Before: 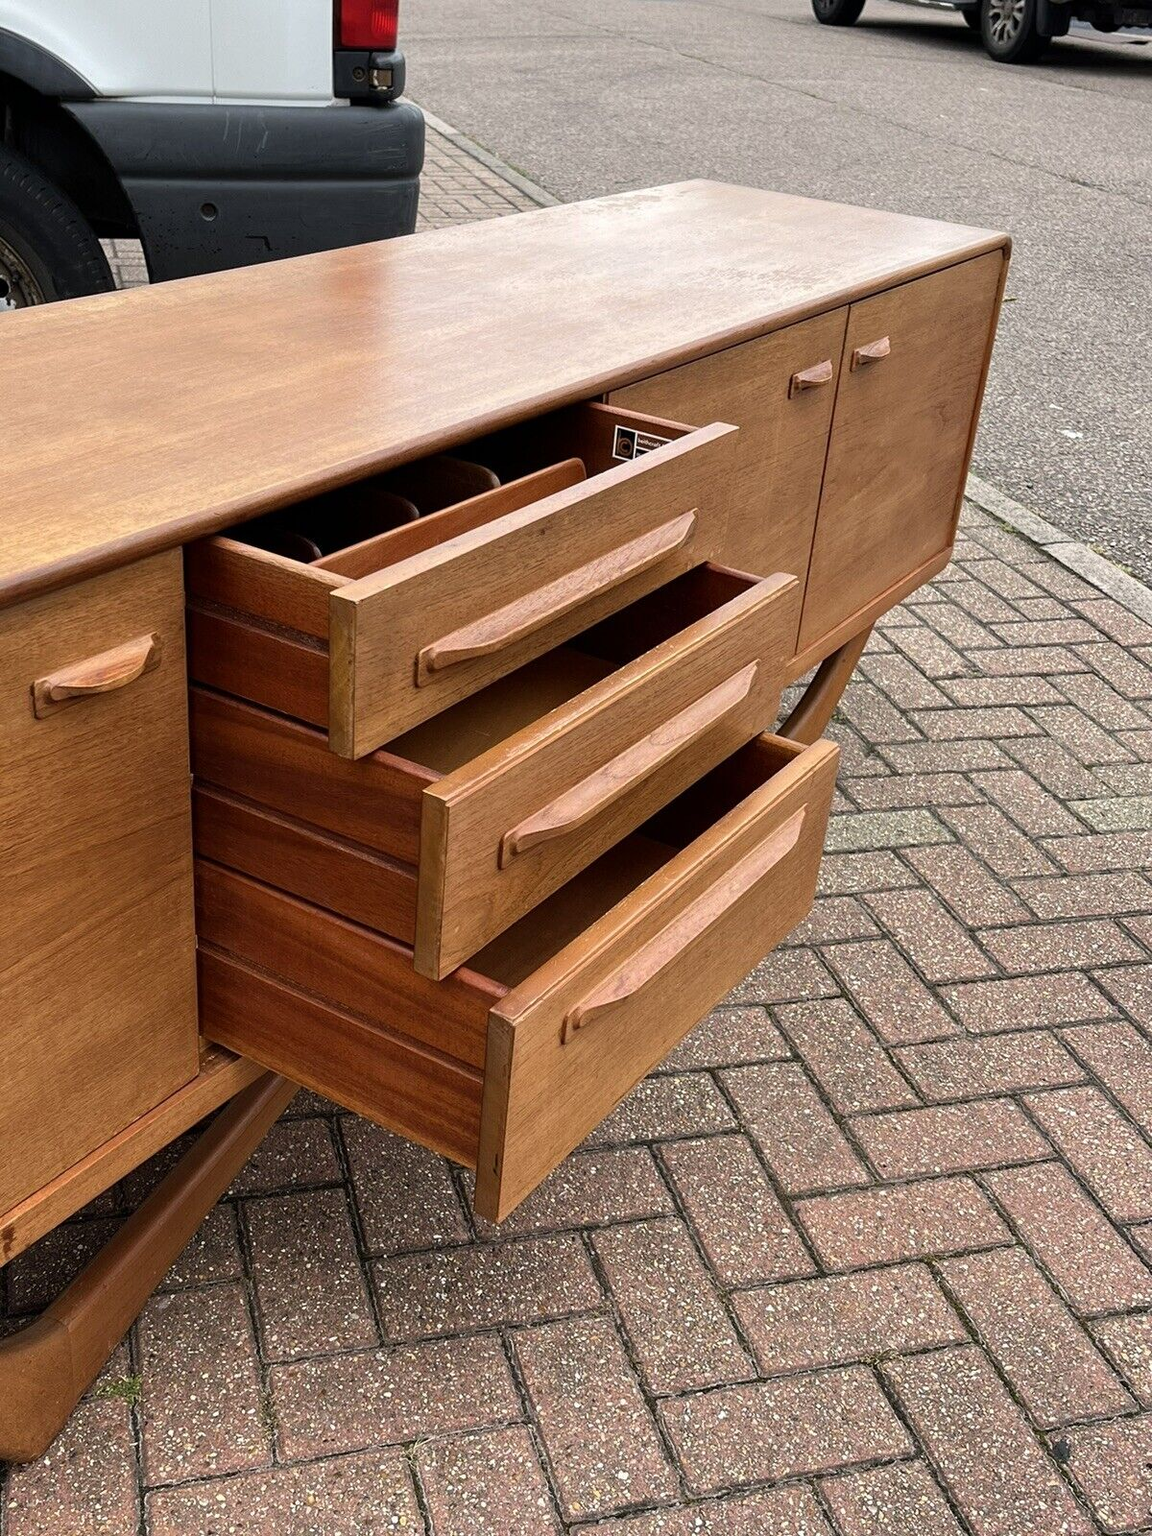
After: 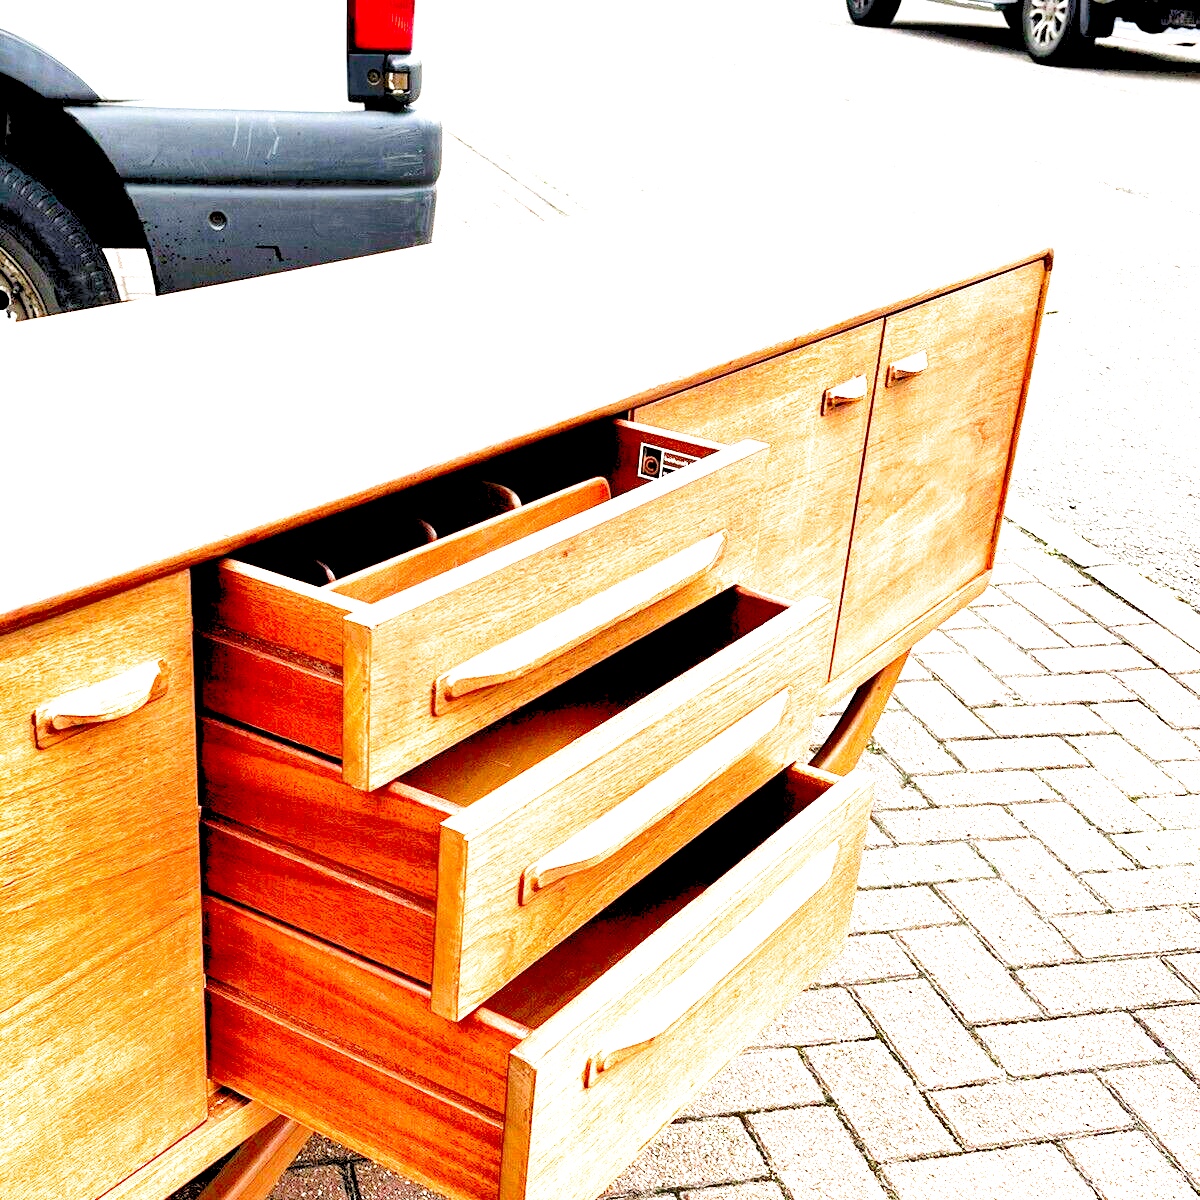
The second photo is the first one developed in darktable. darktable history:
exposure: black level correction 0, exposure 1.1 EV, compensate highlight preservation false
shadows and highlights: soften with gaussian
crop: bottom 24.967%
filmic rgb: middle gray luminance 8.8%, black relative exposure -6.3 EV, white relative exposure 2.7 EV, threshold 6 EV, target black luminance 0%, hardness 4.74, latitude 73.47%, contrast 1.332, shadows ↔ highlights balance 10.13%, add noise in highlights 0, preserve chrominance no, color science v3 (2019), use custom middle-gray values true, iterations of high-quality reconstruction 0, contrast in highlights soft, enable highlight reconstruction true
levels: levels [0.072, 0.414, 0.976]
